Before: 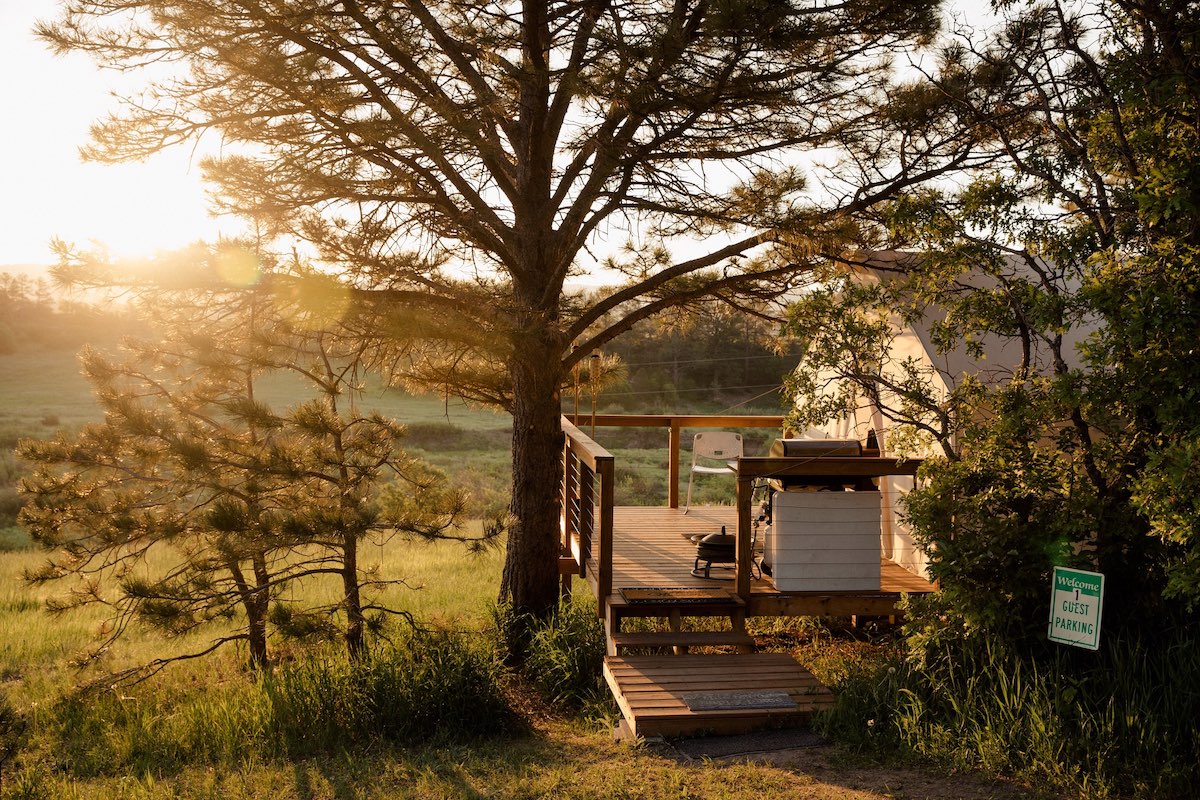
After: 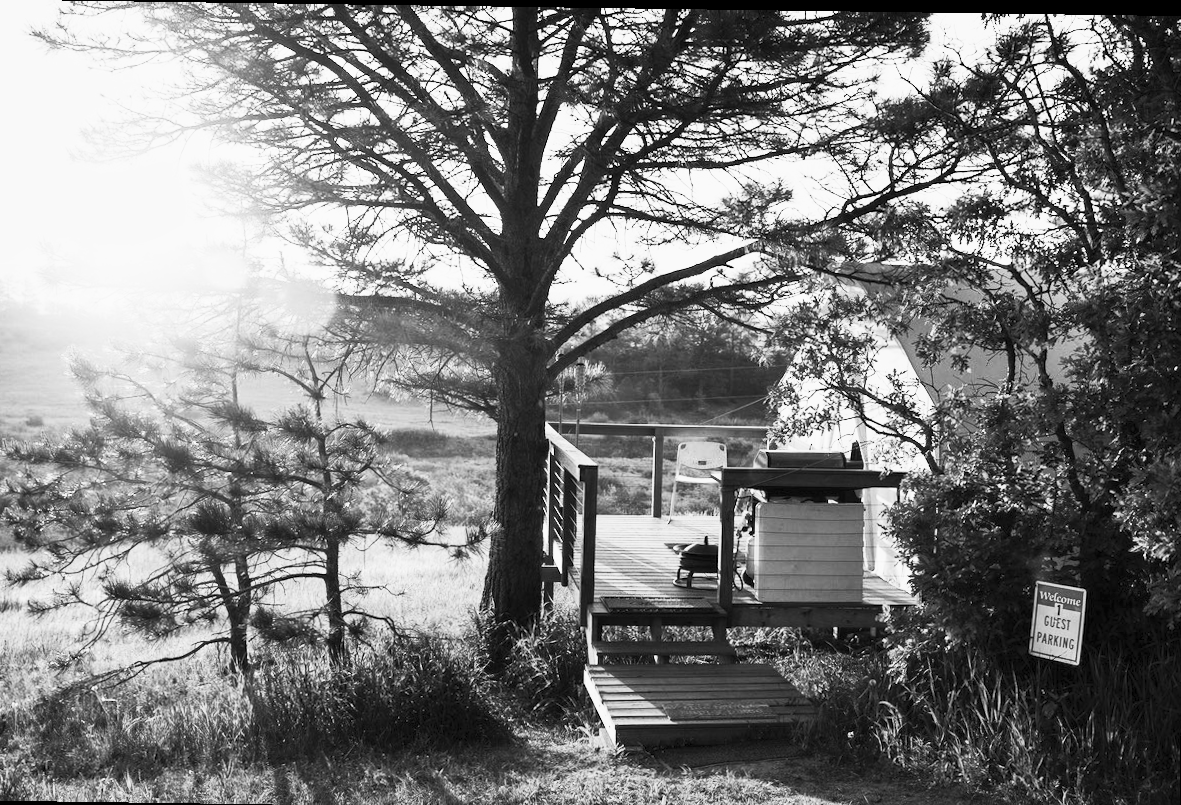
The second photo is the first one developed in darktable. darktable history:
rotate and perspective: rotation 0.8°, automatic cropping off
crop and rotate: left 1.774%, right 0.633%, bottom 1.28%
monochrome: a 32, b 64, size 2.3
contrast brightness saturation: contrast 0.57, brightness 0.57, saturation -0.34
